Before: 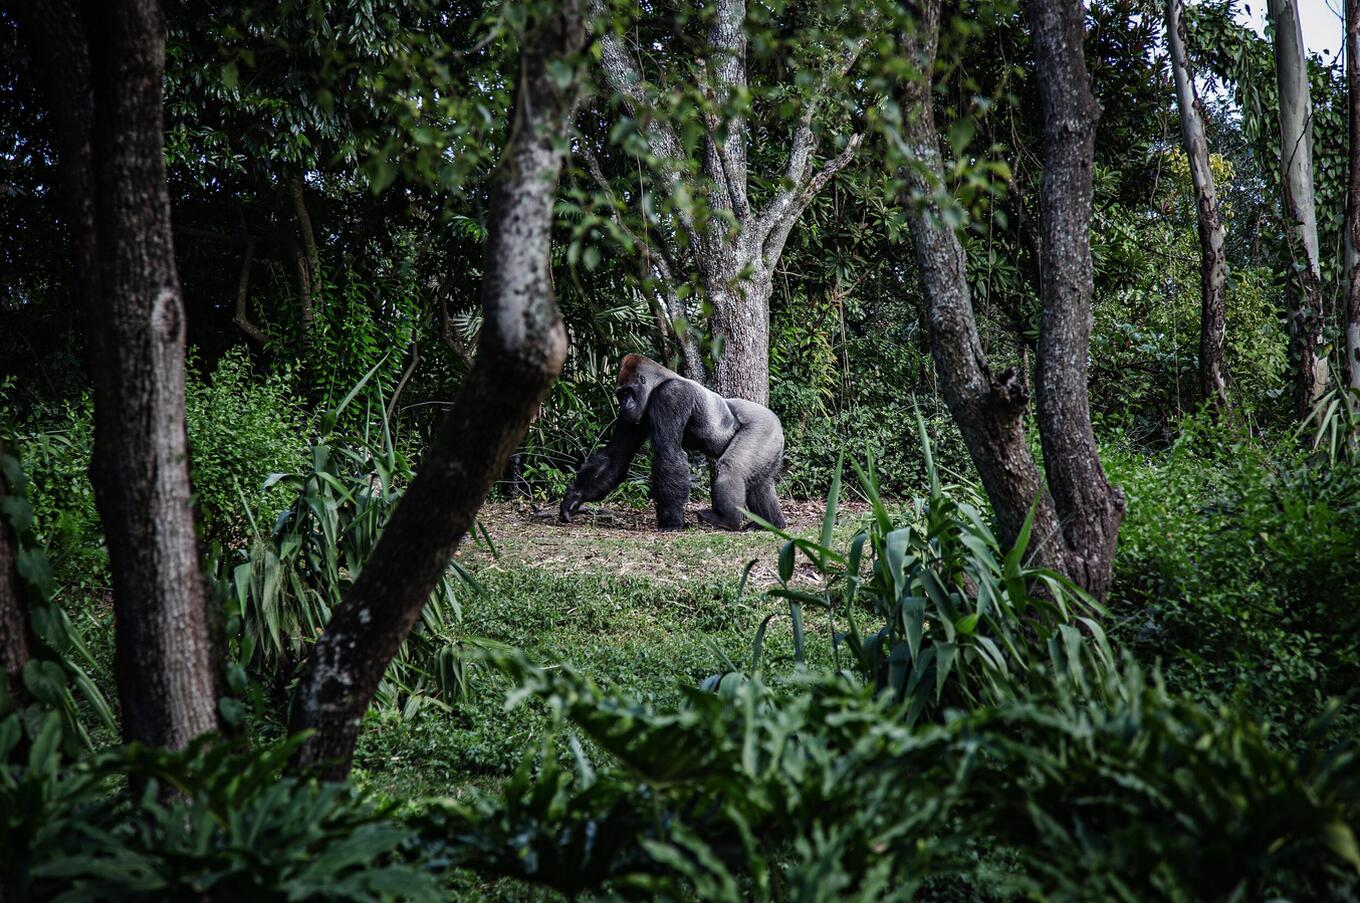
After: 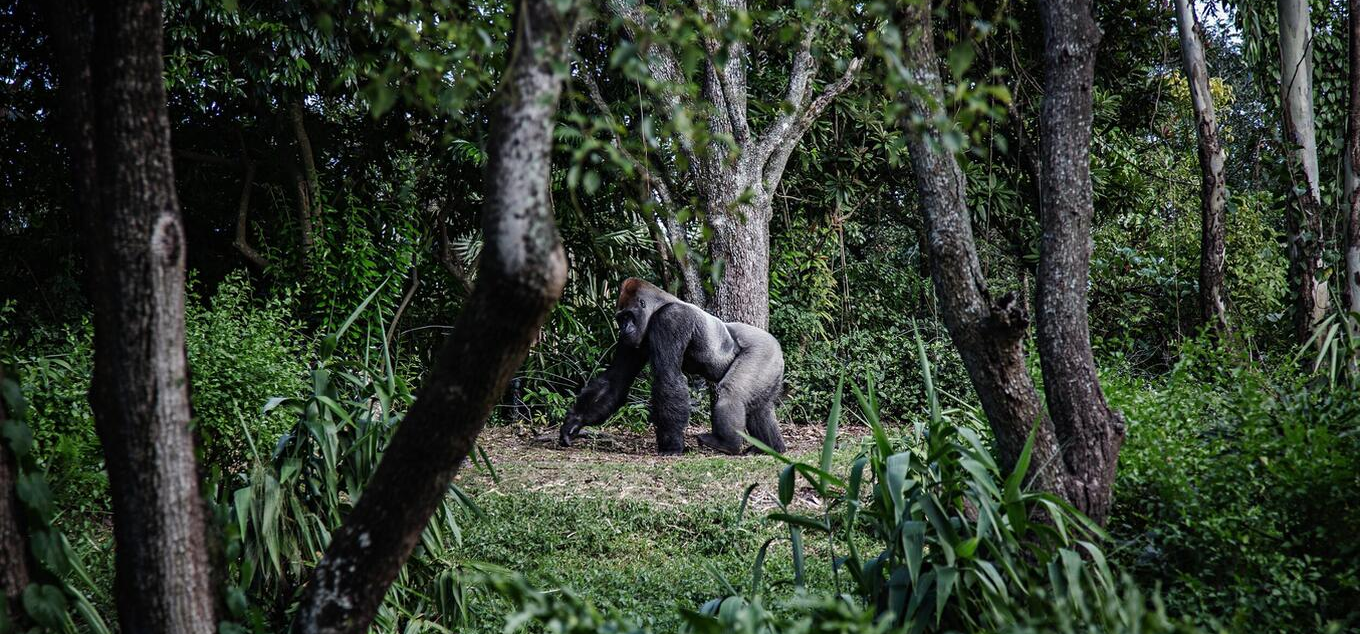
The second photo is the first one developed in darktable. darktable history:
crop and rotate: top 8.451%, bottom 21.261%
